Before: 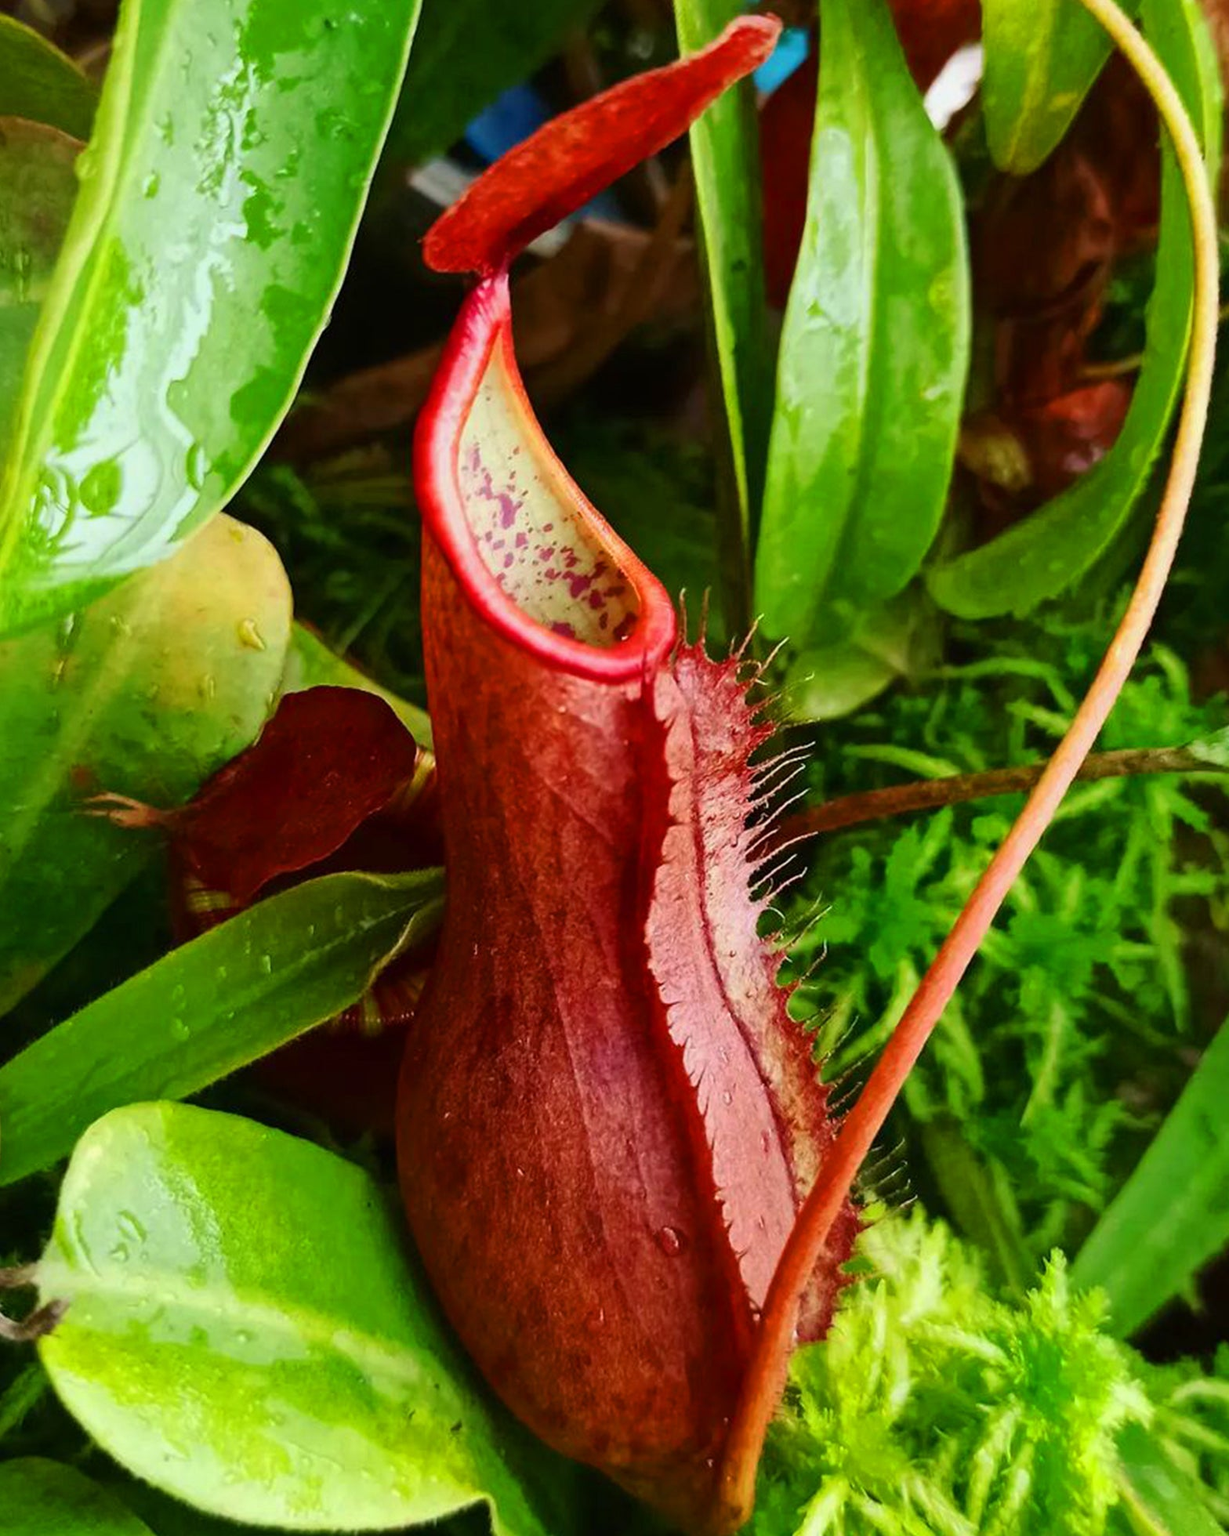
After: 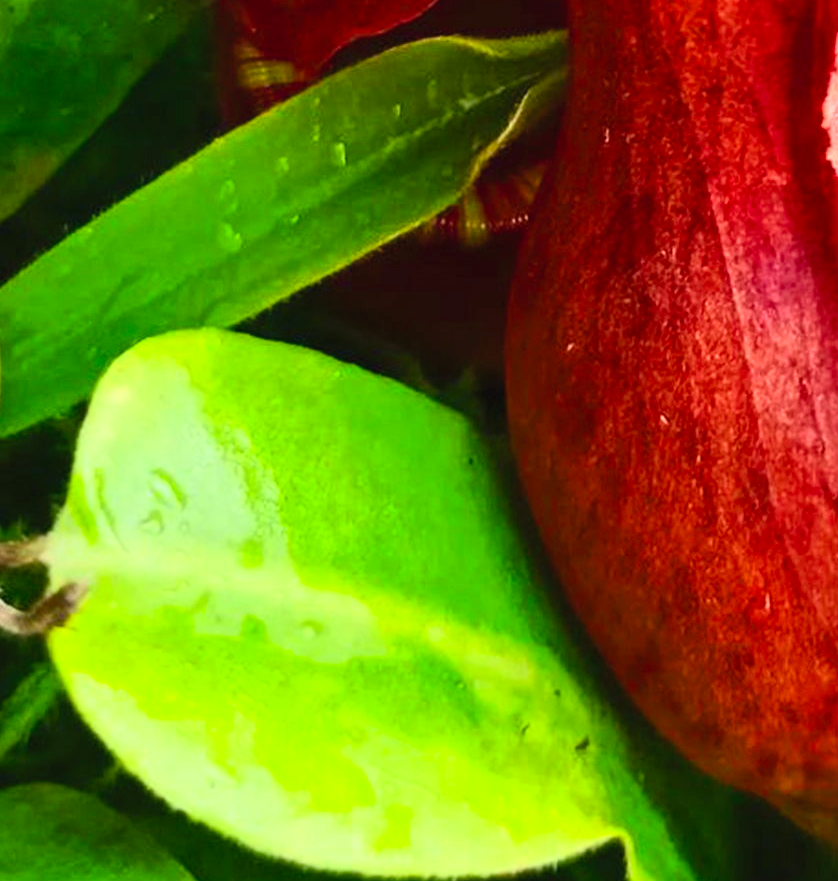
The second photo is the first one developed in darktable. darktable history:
contrast brightness saturation: contrast 0.241, brightness 0.26, saturation 0.392
crop and rotate: top 54.91%, right 46.542%, bottom 0.134%
